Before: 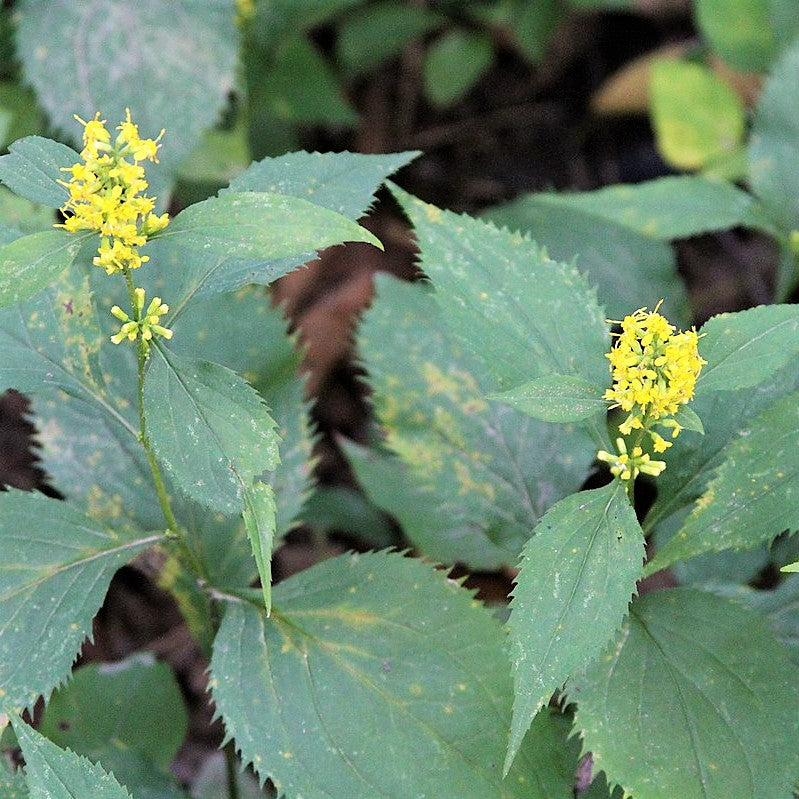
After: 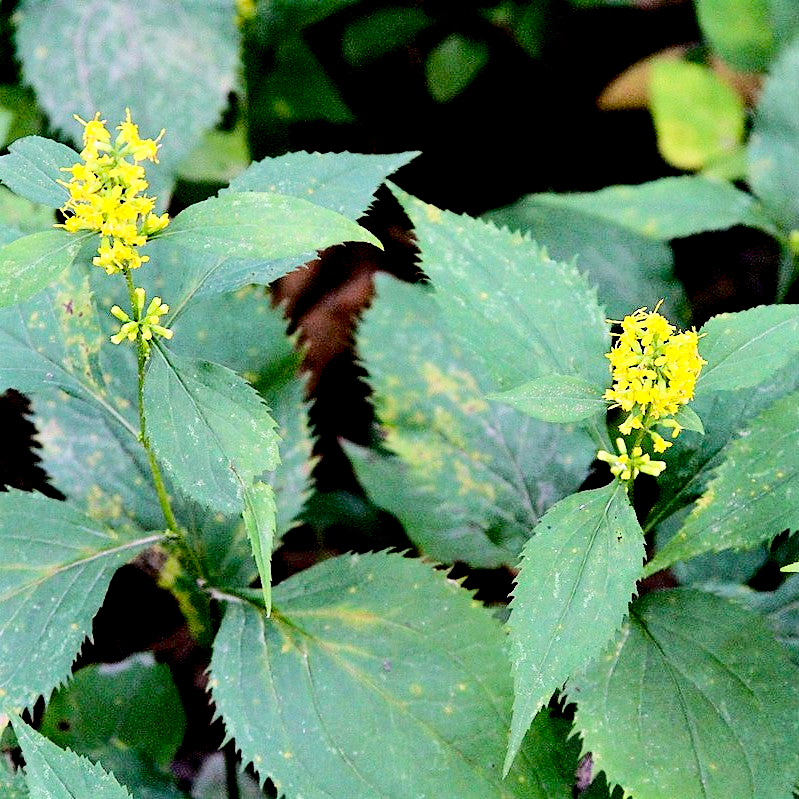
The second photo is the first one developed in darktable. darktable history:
exposure: black level correction 0.056, exposure -0.031 EV, compensate highlight preservation false
base curve: curves: ch0 [(0, 0) (0.036, 0.025) (0.121, 0.166) (0.206, 0.329) (0.605, 0.79) (1, 1)], exposure shift 0.01
